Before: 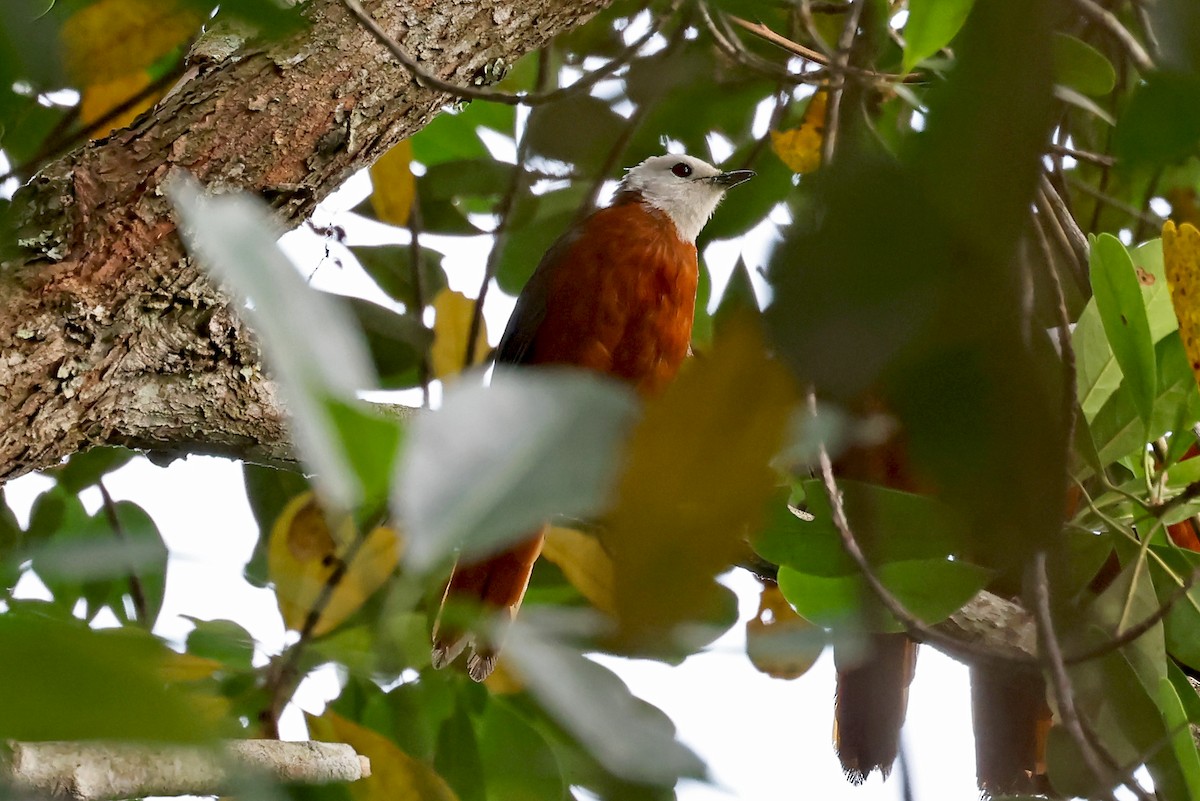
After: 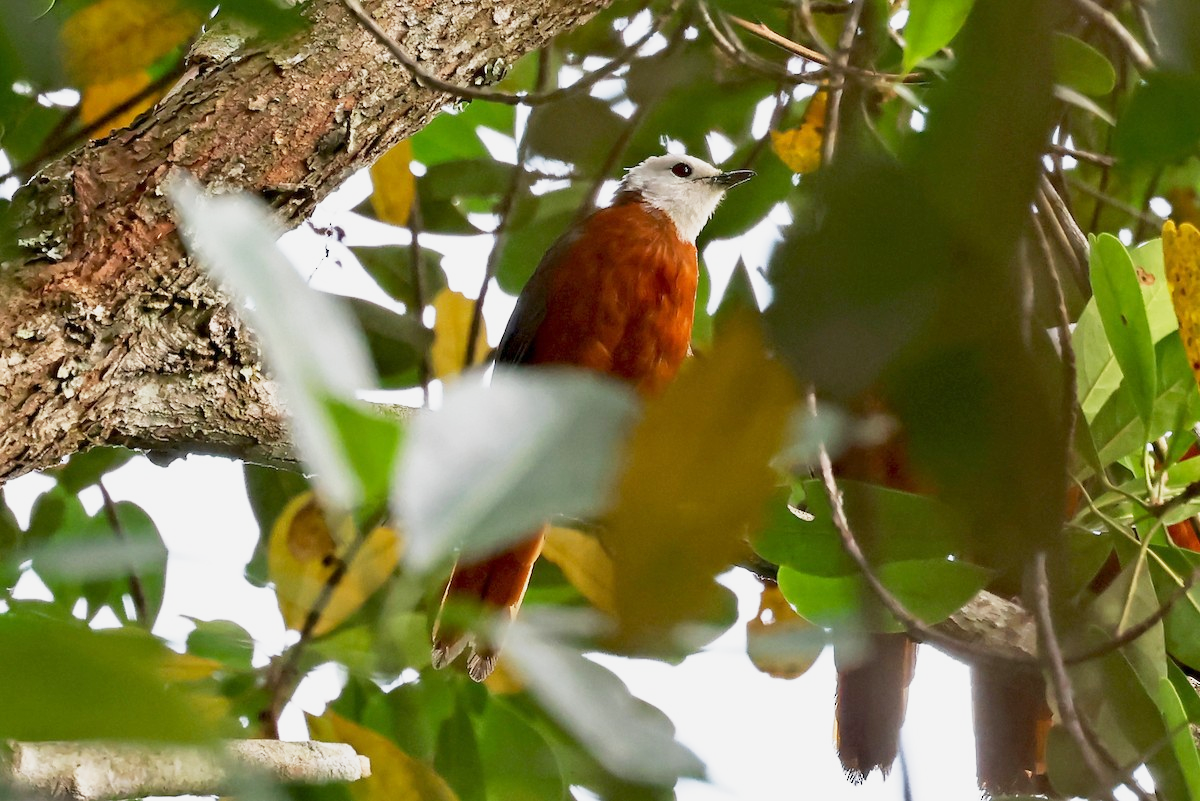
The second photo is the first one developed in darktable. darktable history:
exposure: exposure 0.128 EV, compensate highlight preservation false
base curve: curves: ch0 [(0, 0) (0.088, 0.125) (0.176, 0.251) (0.354, 0.501) (0.613, 0.749) (1, 0.877)], preserve colors none
